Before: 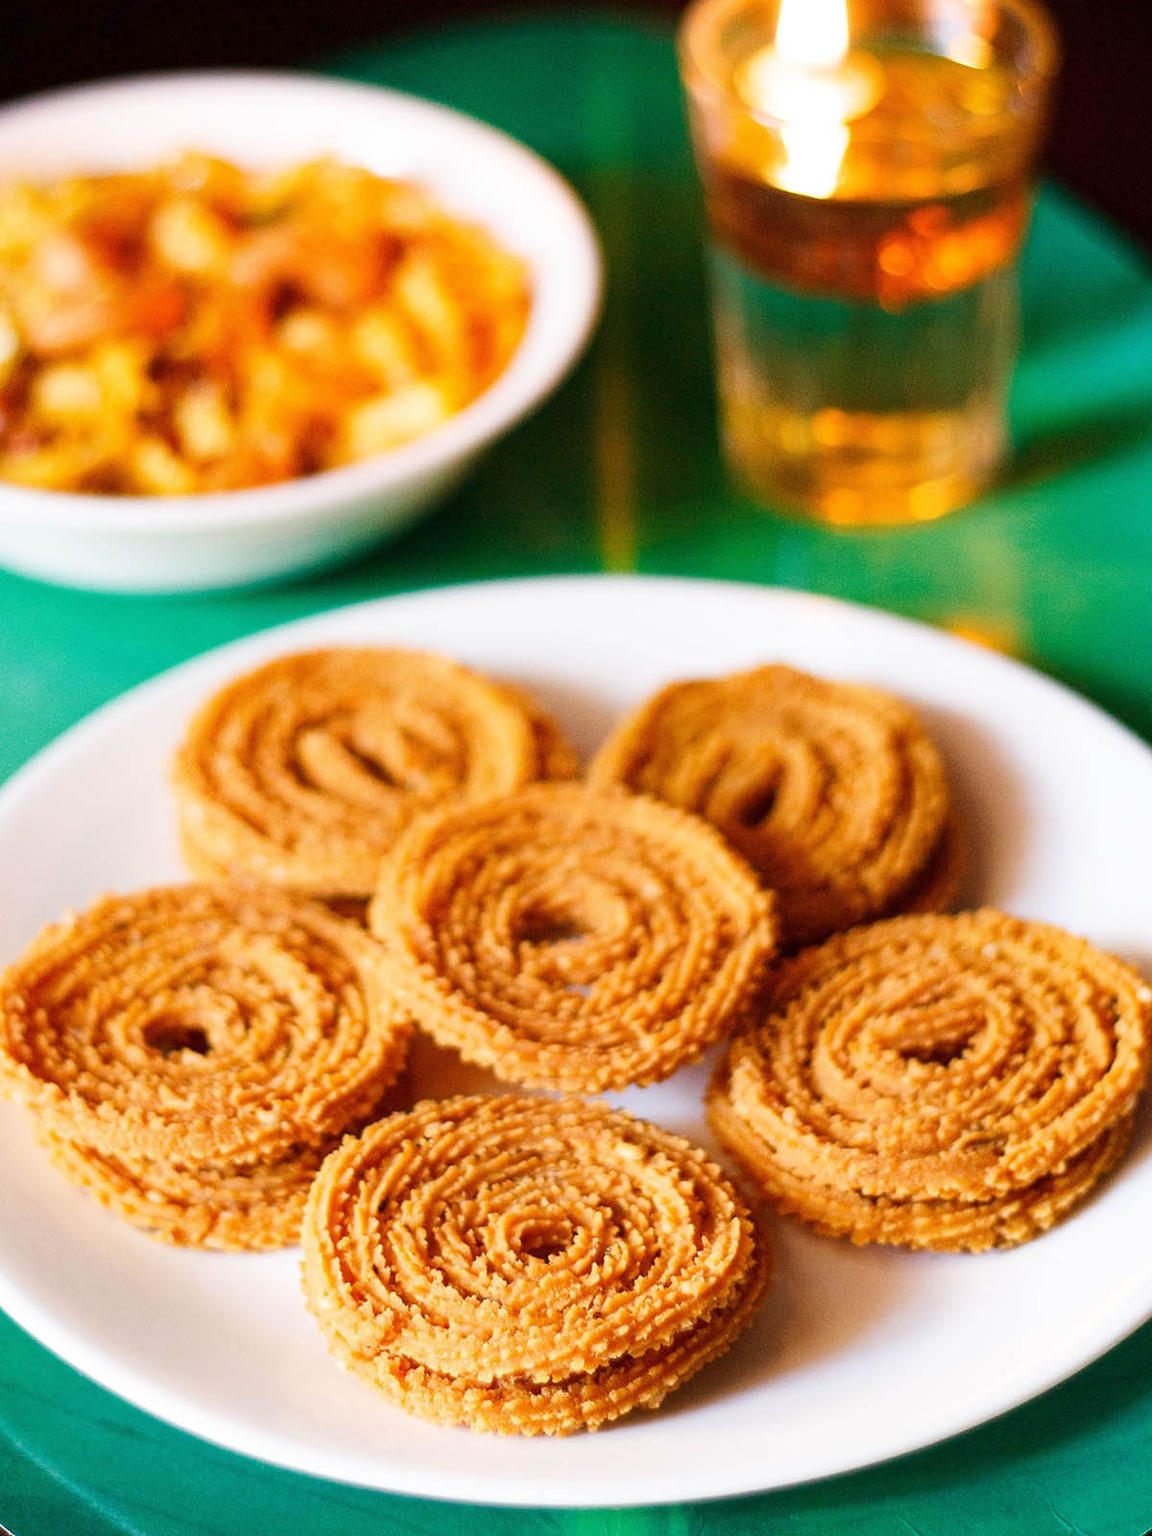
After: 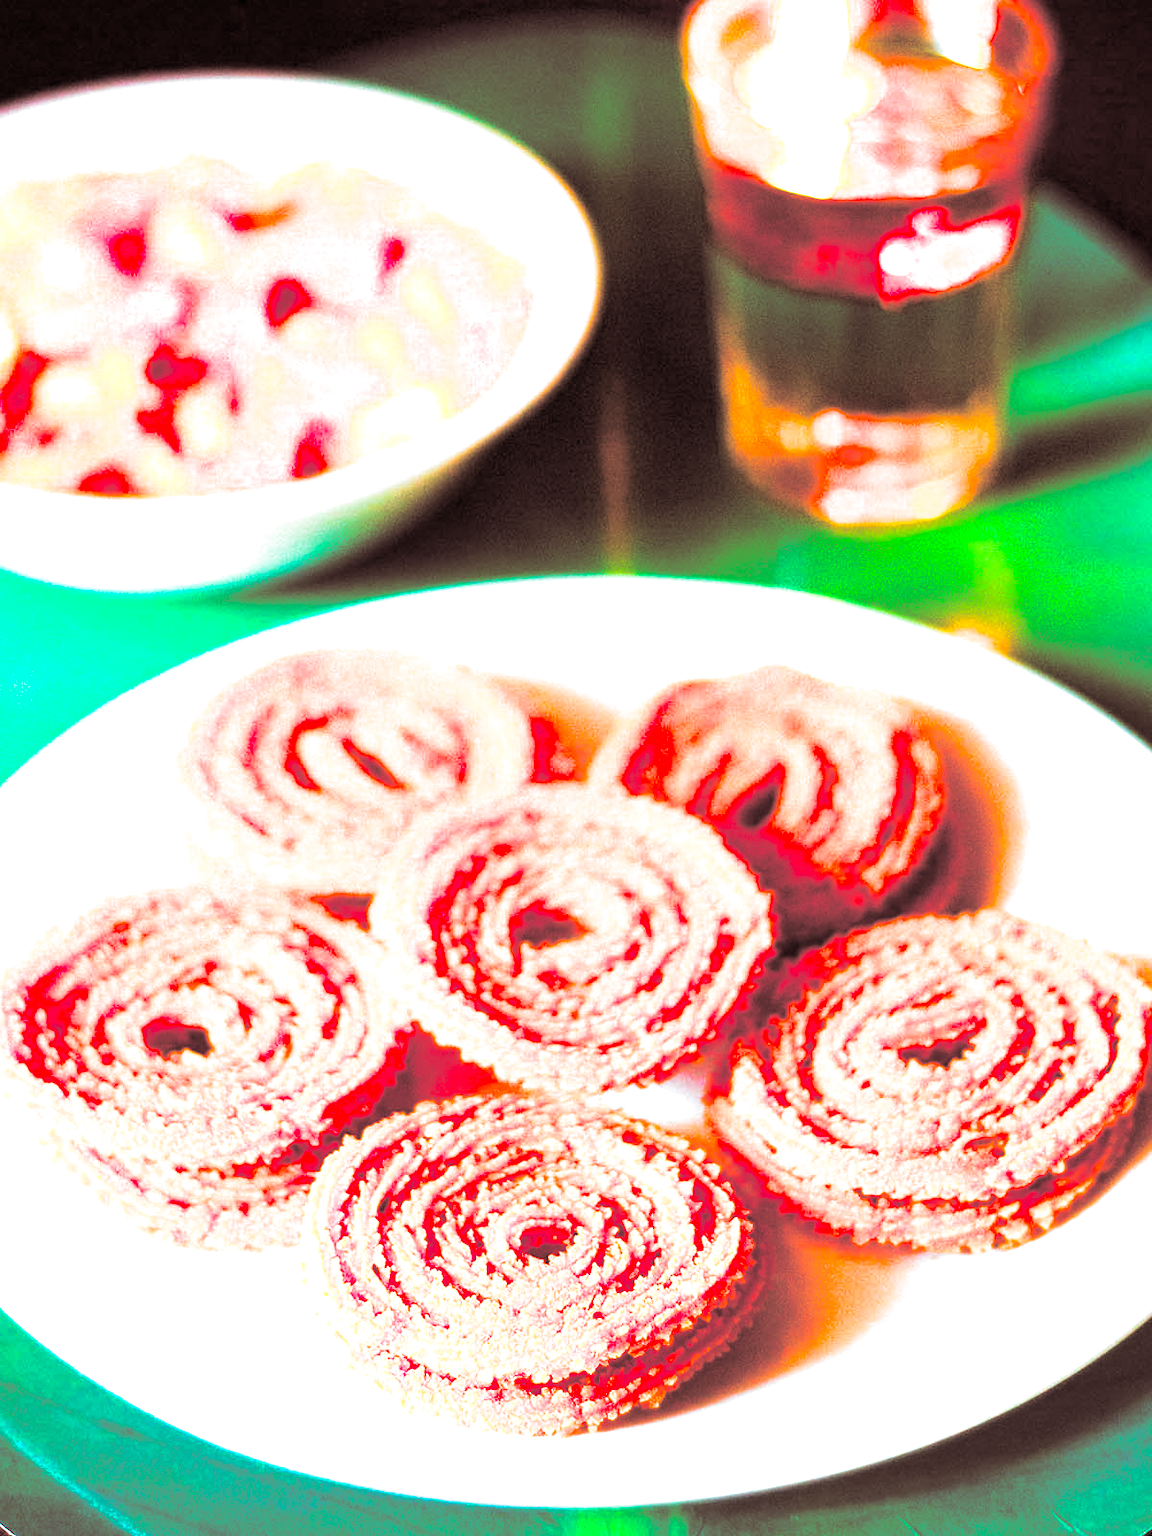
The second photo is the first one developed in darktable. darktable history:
color correction: saturation 2.15
split-toning: shadows › saturation 0.3, highlights › hue 180°, highlights › saturation 0.3, compress 0%
exposure: exposure 1 EV, compensate highlight preservation false
